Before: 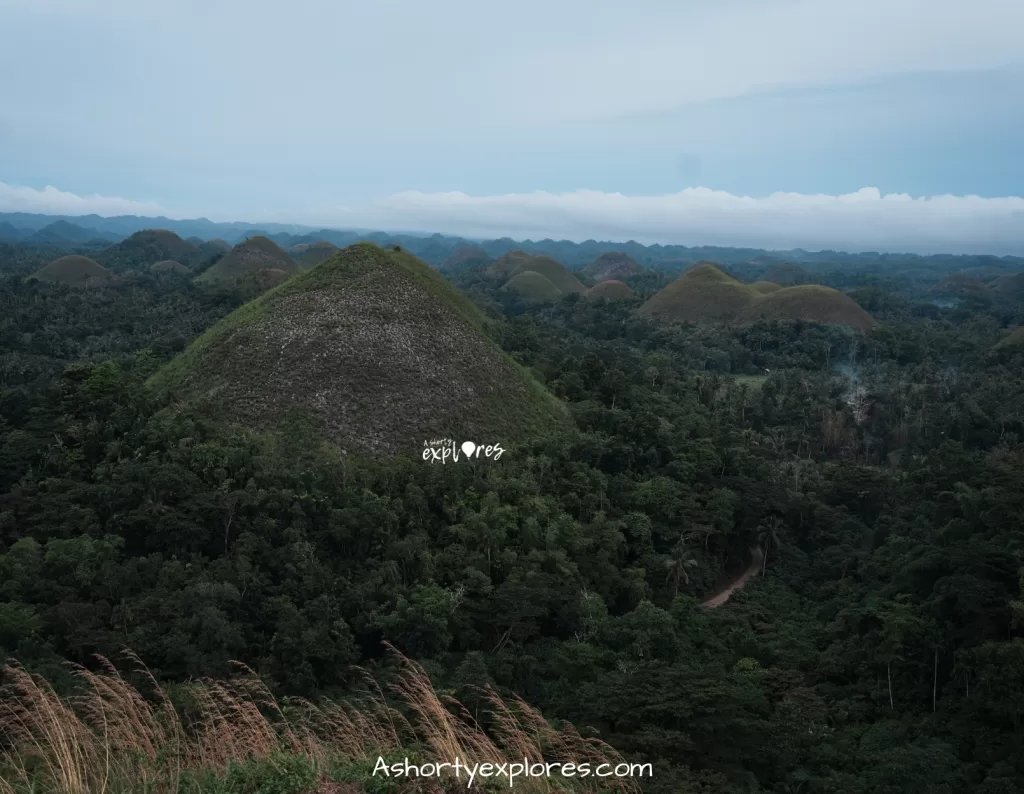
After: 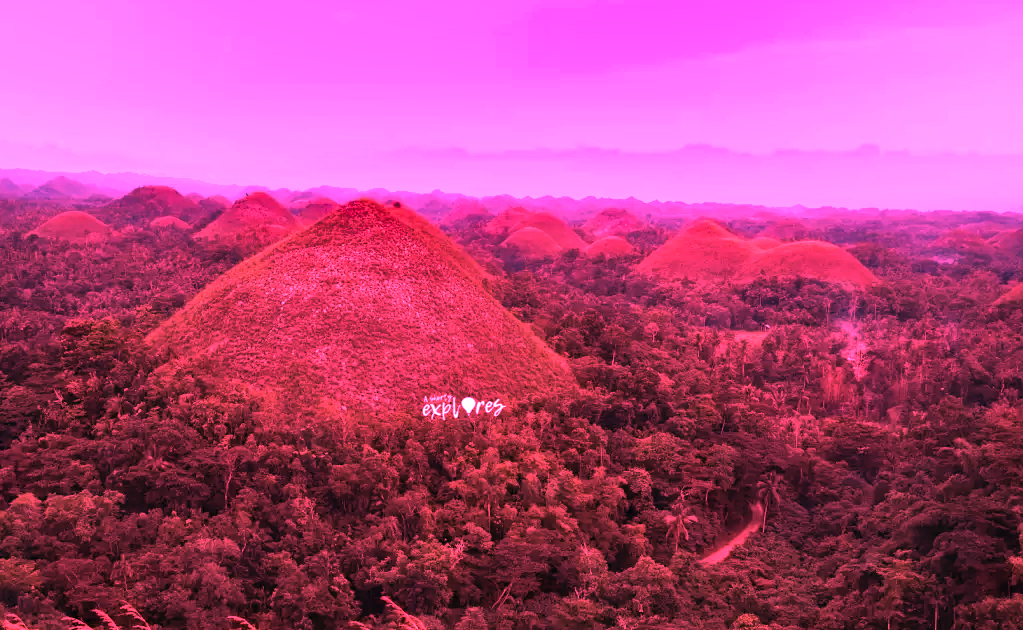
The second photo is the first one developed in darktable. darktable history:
crop and rotate: top 5.667%, bottom 14.937%
shadows and highlights: shadows 37.27, highlights -28.18, soften with gaussian
white balance: red 4.26, blue 1.802
